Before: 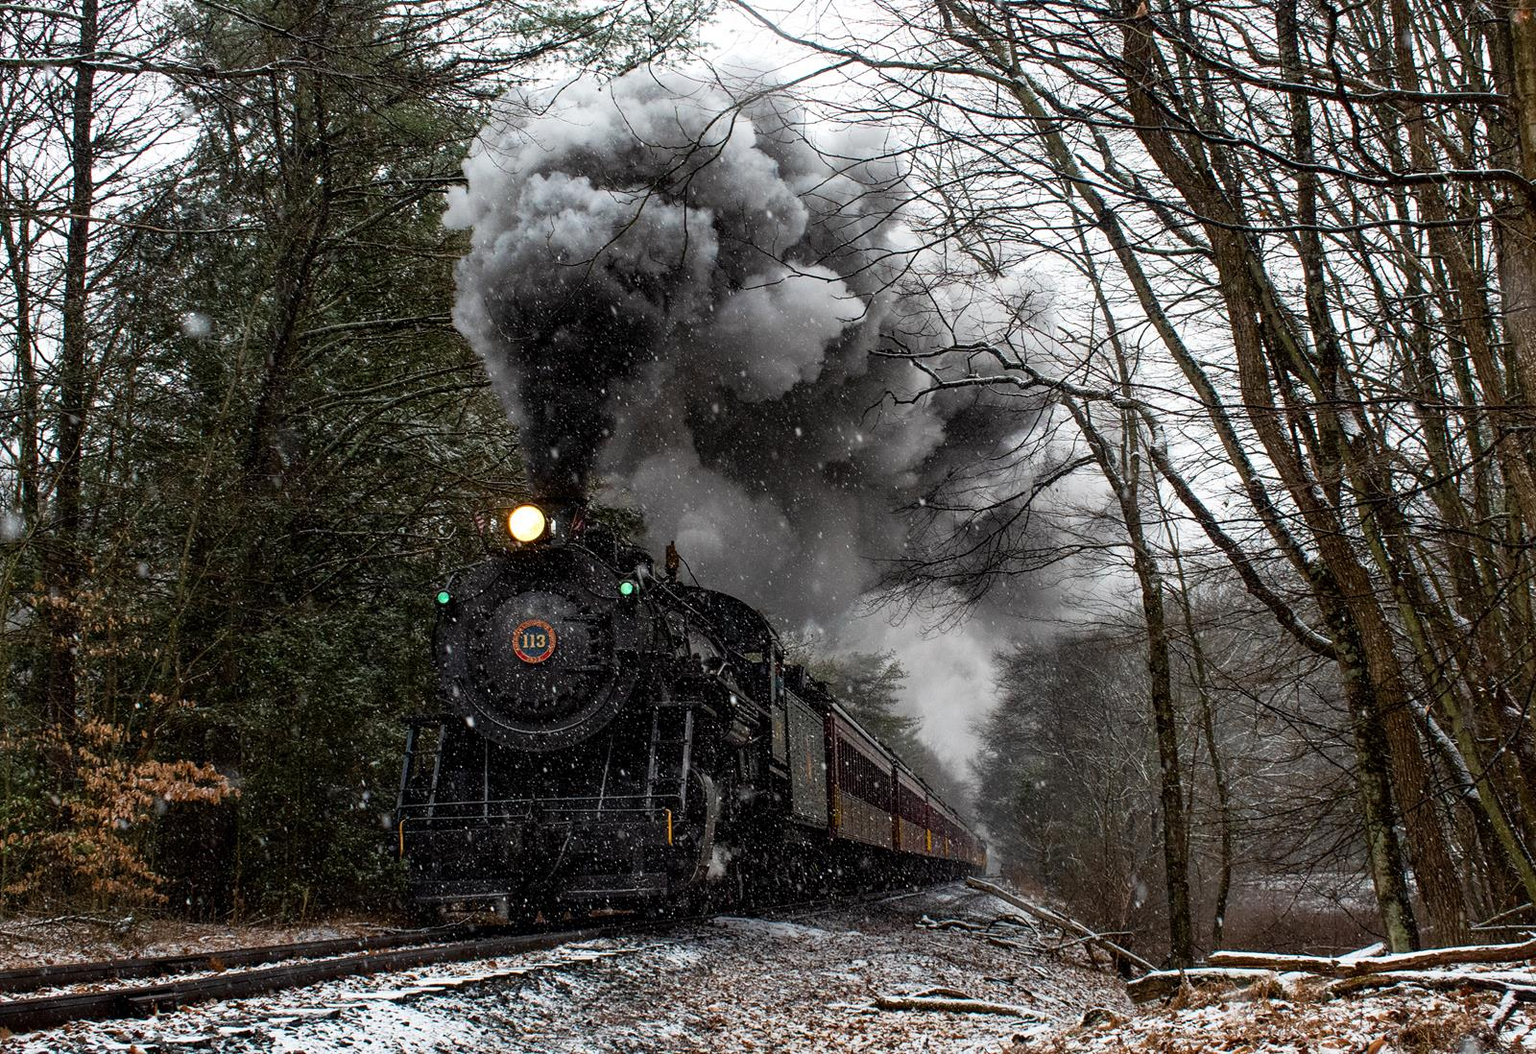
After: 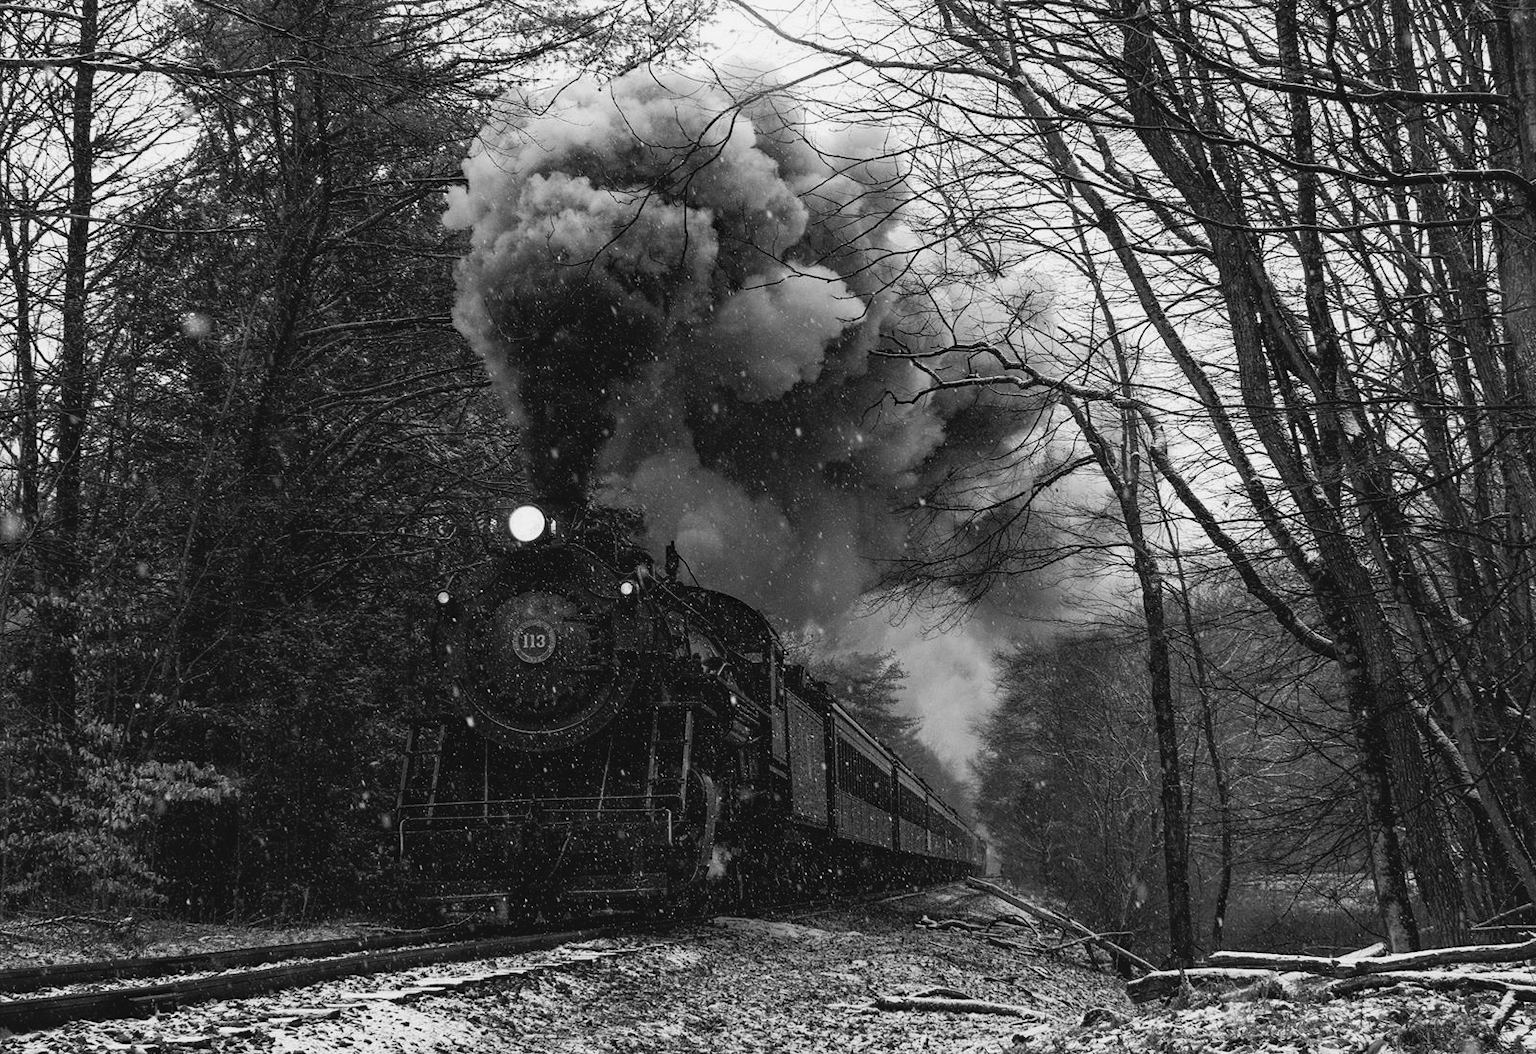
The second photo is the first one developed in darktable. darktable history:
color balance: lift [1.005, 0.99, 1.007, 1.01], gamma [1, 1.034, 1.032, 0.966], gain [0.873, 1.055, 1.067, 0.933]
grain: coarseness 0.09 ISO, strength 10%
haze removal: compatibility mode true, adaptive false
monochrome: on, module defaults
shadows and highlights: shadows -23.08, highlights 46.15, soften with gaussian
